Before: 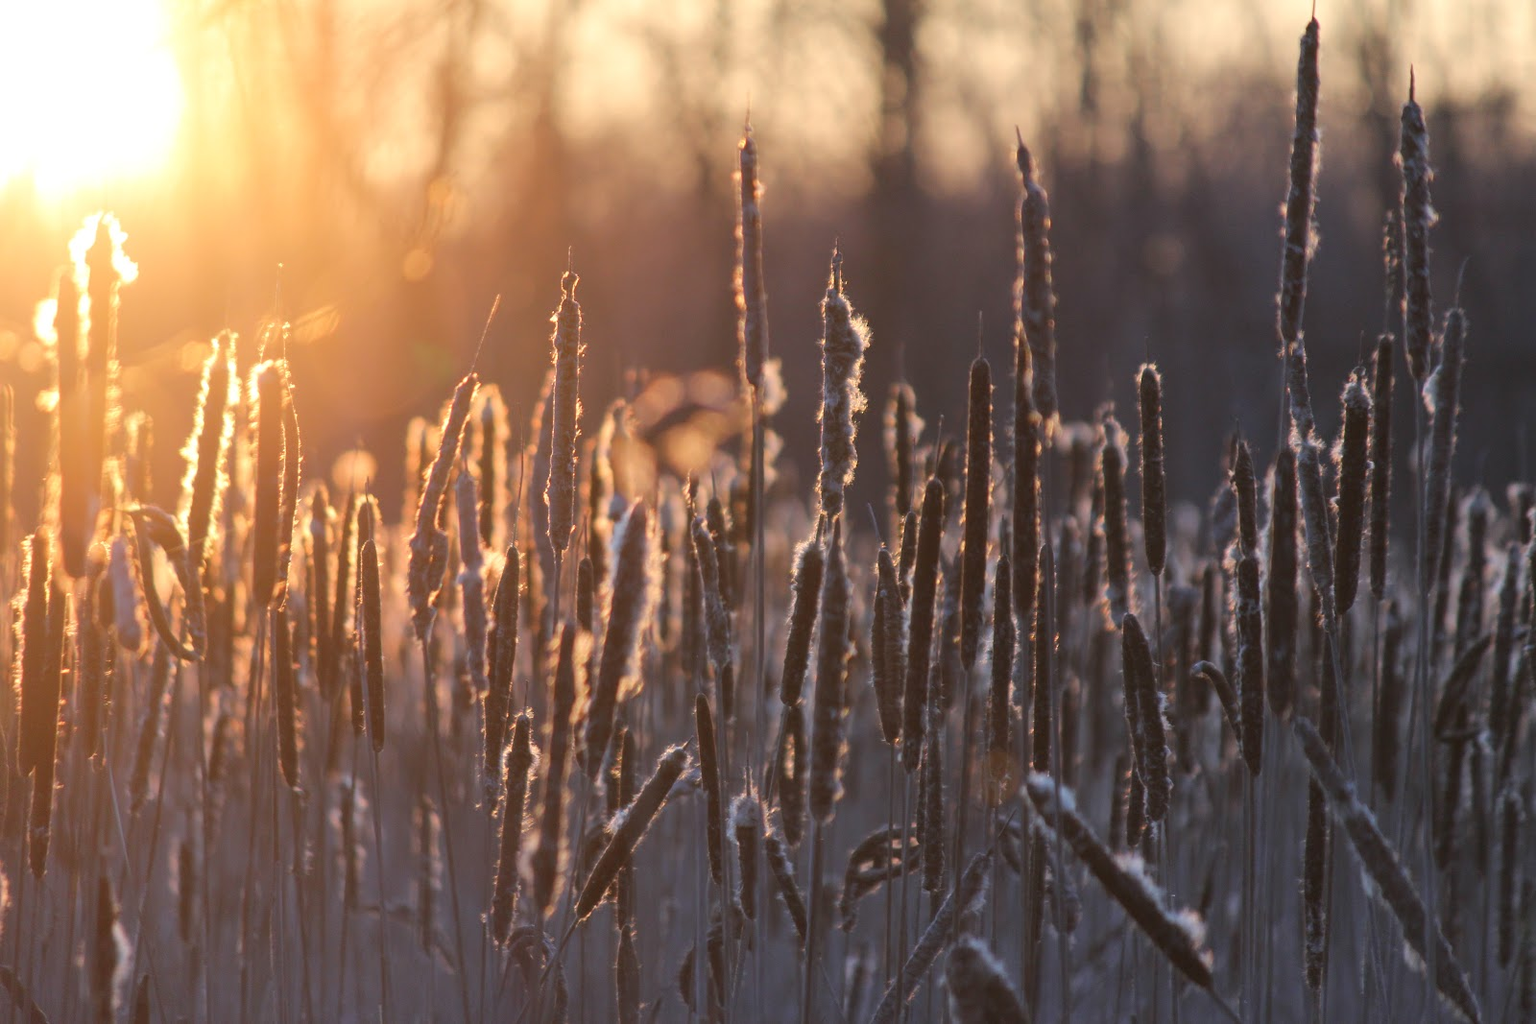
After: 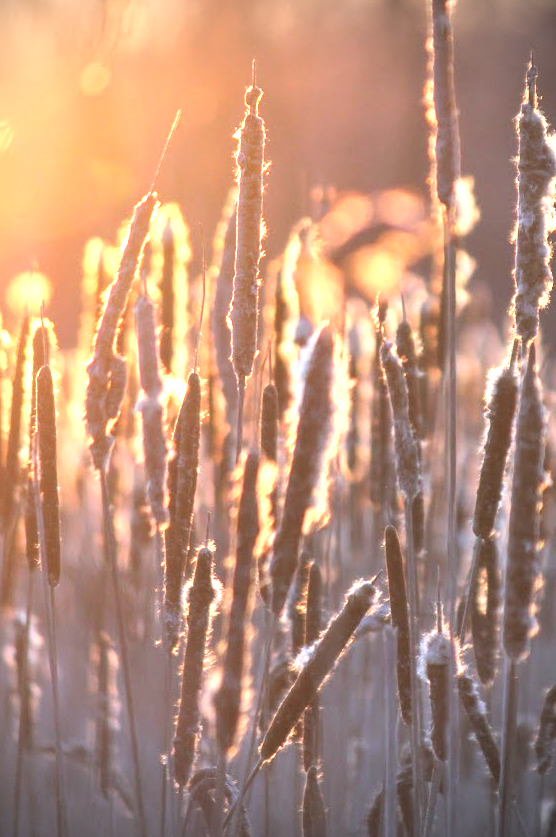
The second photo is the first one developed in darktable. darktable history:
crop and rotate: left 21.299%, top 18.541%, right 43.916%, bottom 2.987%
exposure: black level correction 0, exposure 1.453 EV, compensate highlight preservation false
vignetting: brightness -0.824
